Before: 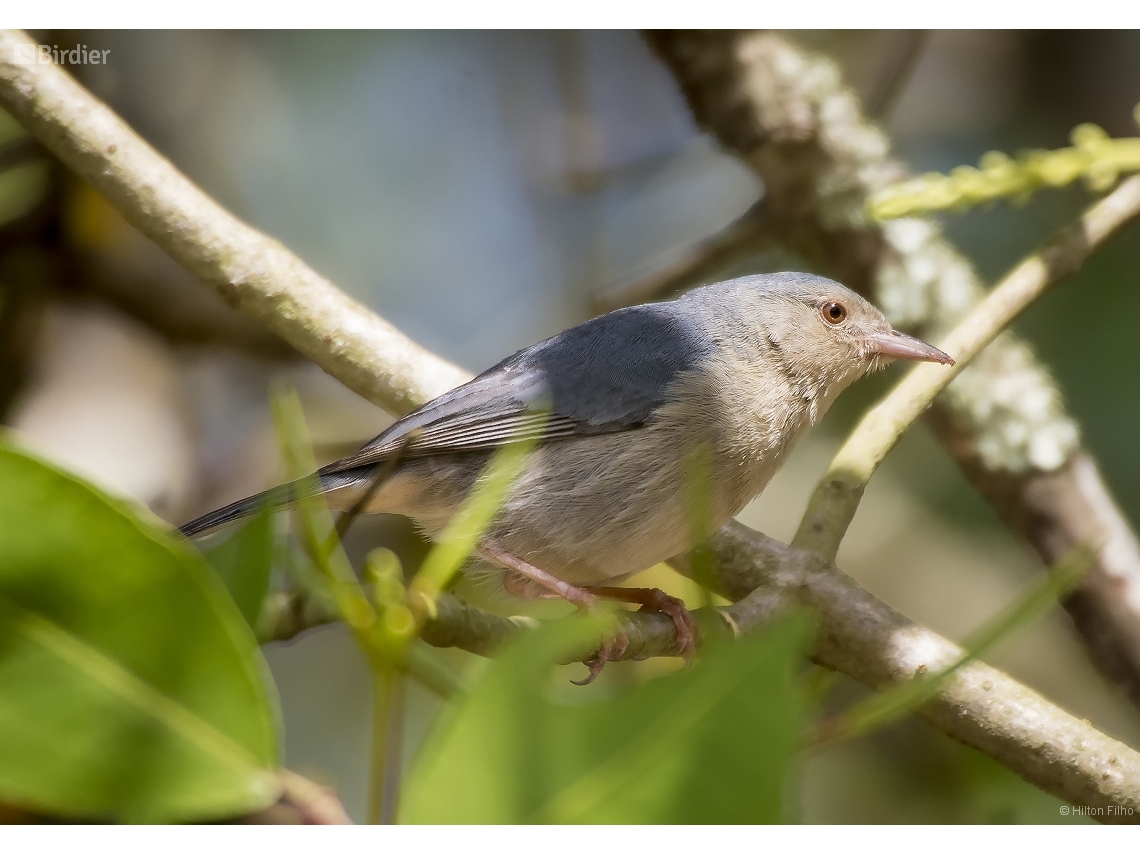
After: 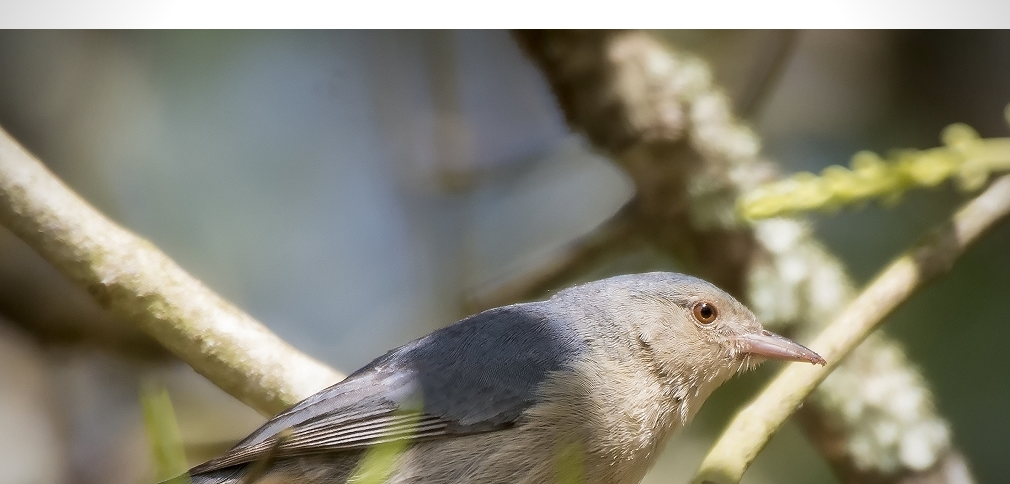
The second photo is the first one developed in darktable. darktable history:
crop and rotate: left 11.393%, bottom 43.36%
vignetting: on, module defaults
